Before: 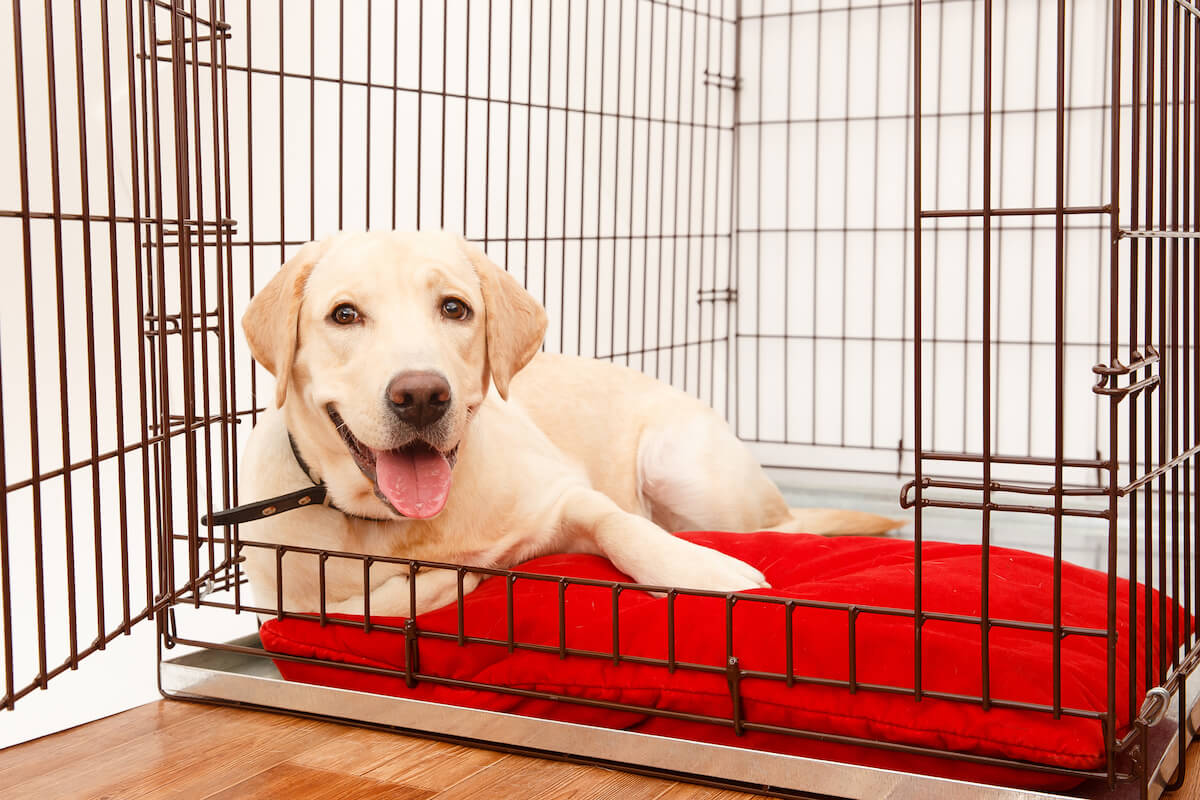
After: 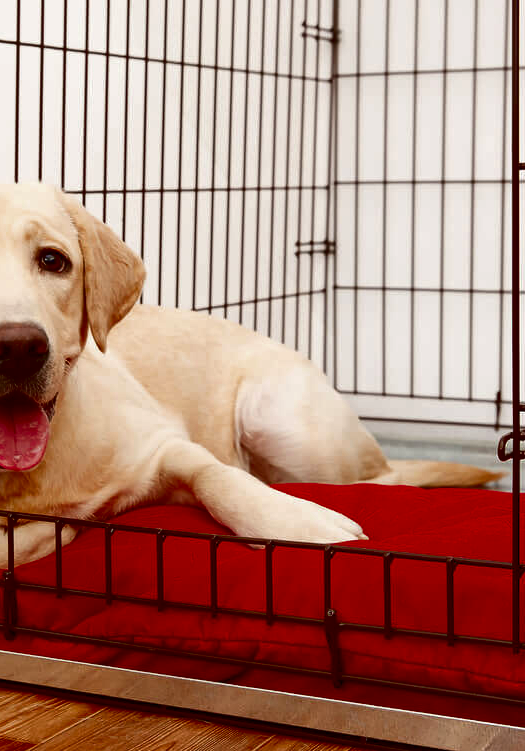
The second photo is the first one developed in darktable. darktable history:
crop: left 33.52%, top 6.021%, right 22.72%
contrast brightness saturation: contrast 0.093, brightness -0.604, saturation 0.17
